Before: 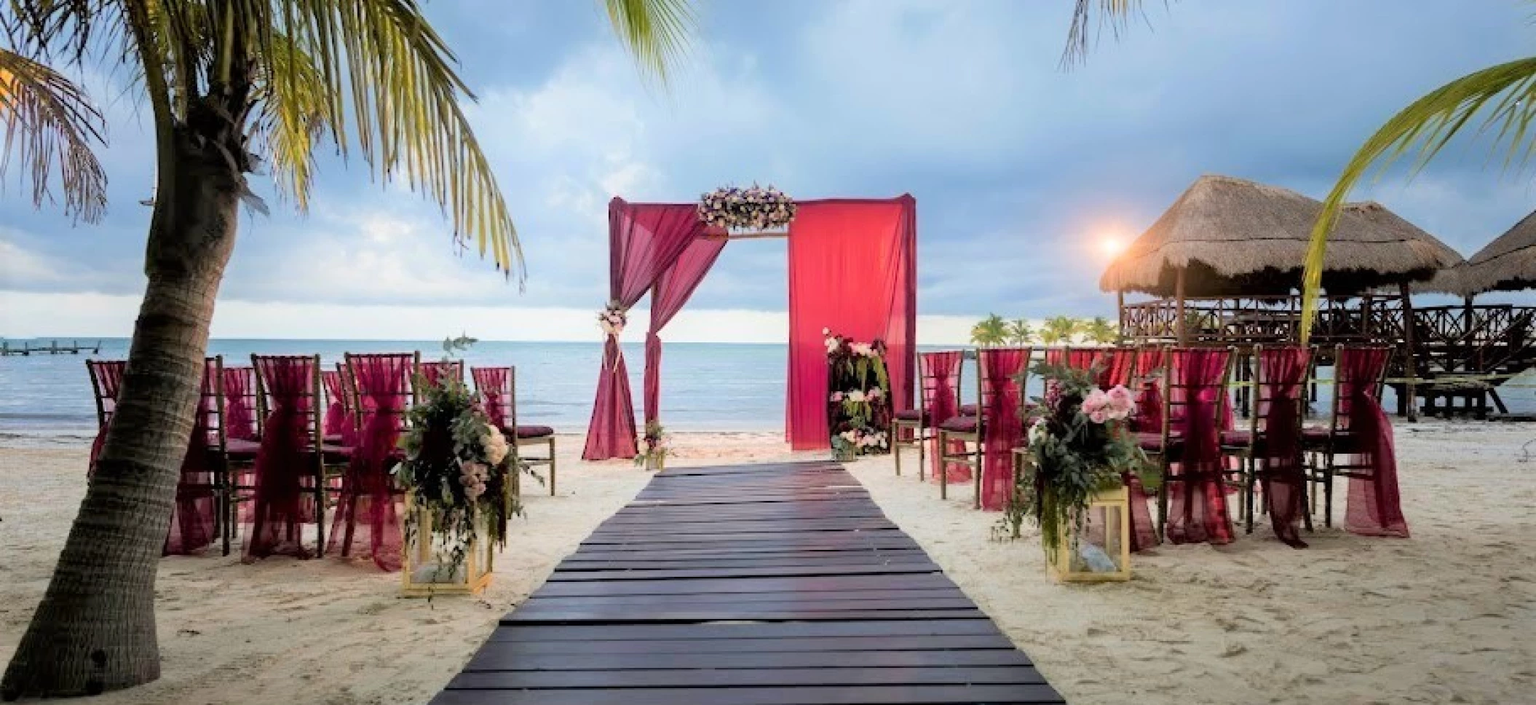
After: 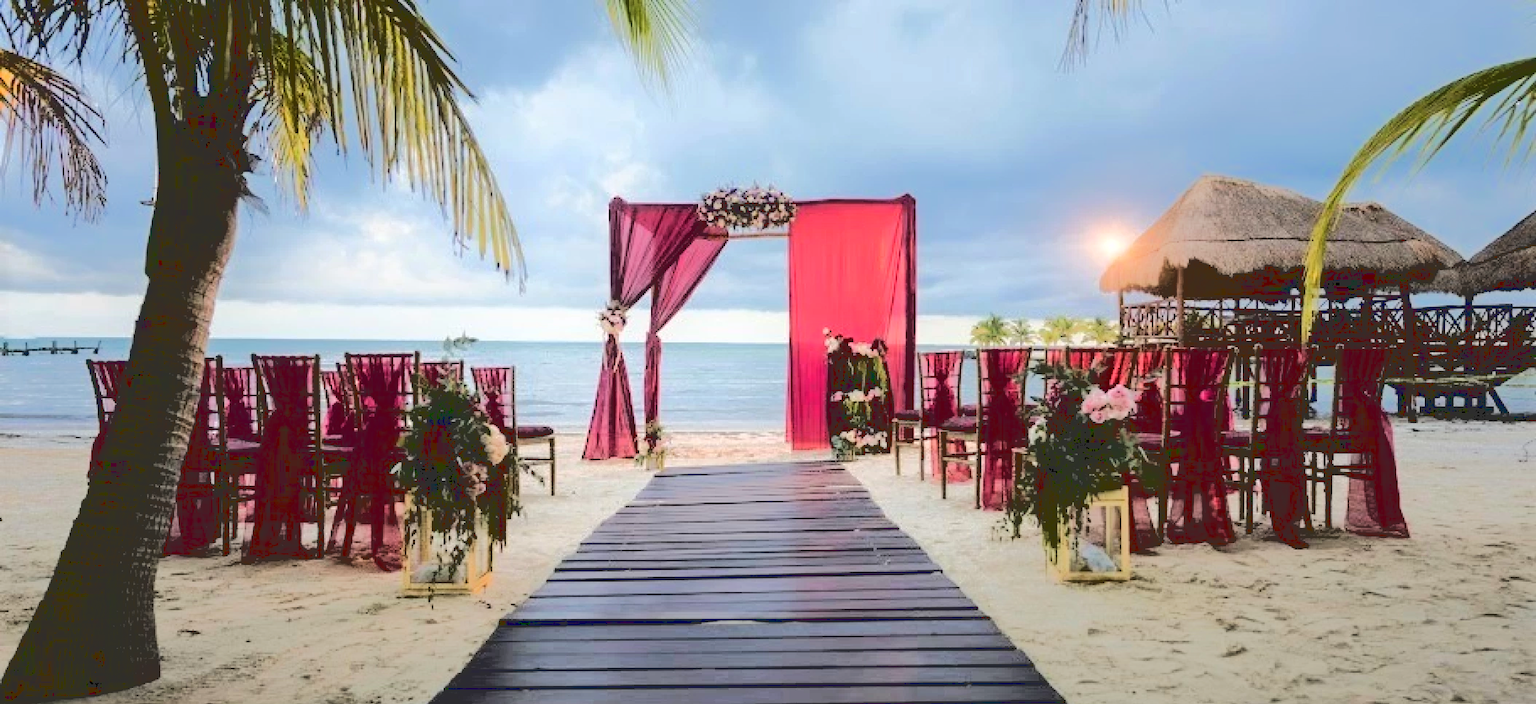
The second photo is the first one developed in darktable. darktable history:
rgb levels: preserve colors max RGB
base curve: curves: ch0 [(0.065, 0.026) (0.236, 0.358) (0.53, 0.546) (0.777, 0.841) (0.924, 0.992)], preserve colors average RGB
